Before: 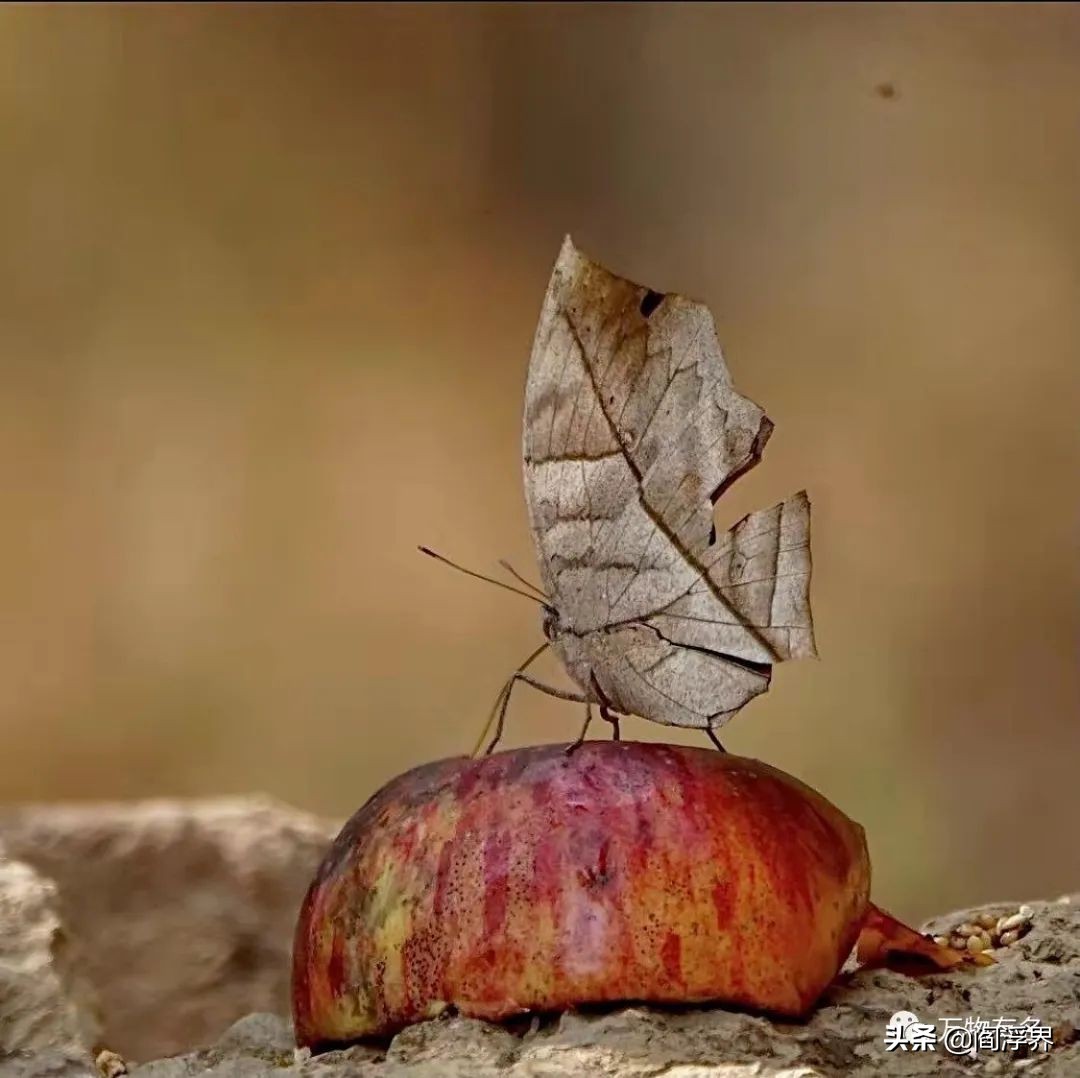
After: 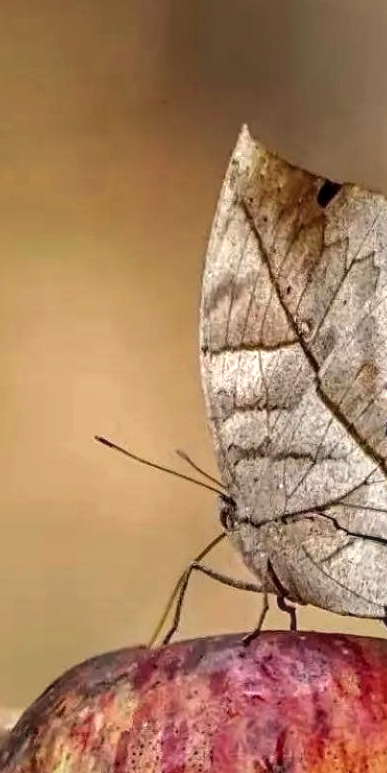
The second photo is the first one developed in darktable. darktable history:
exposure: black level correction -0.005, exposure 0.621 EV, compensate highlight preservation false
crop and rotate: left 29.941%, top 10.224%, right 34.179%, bottom 18.046%
local contrast: detail 142%
